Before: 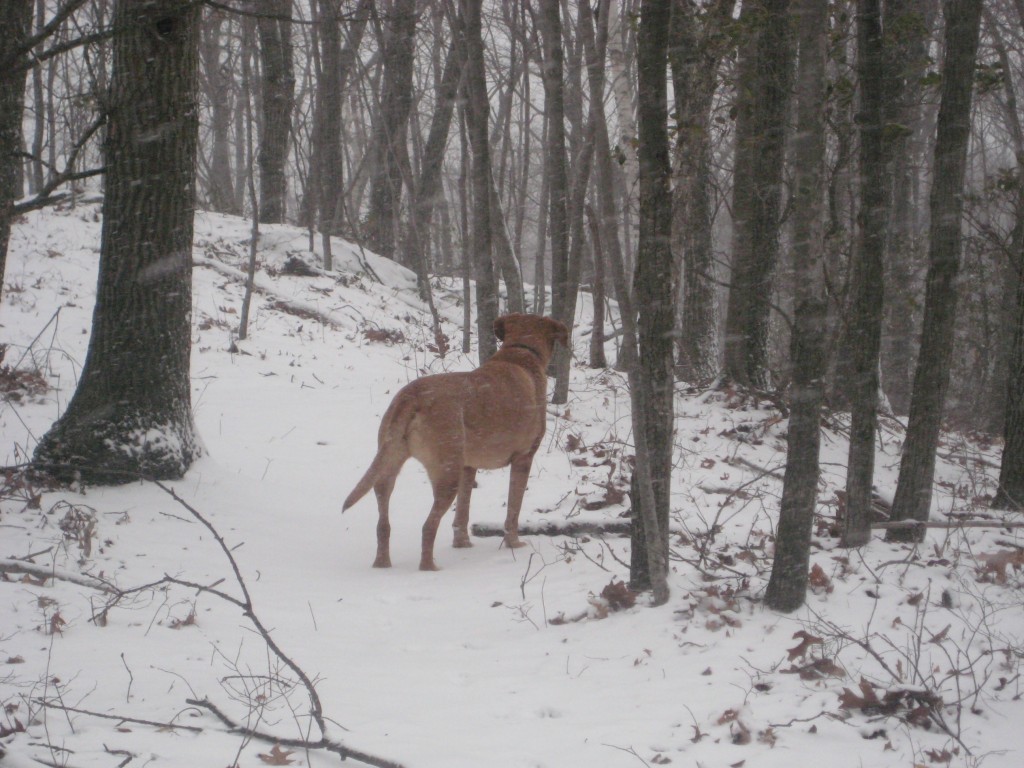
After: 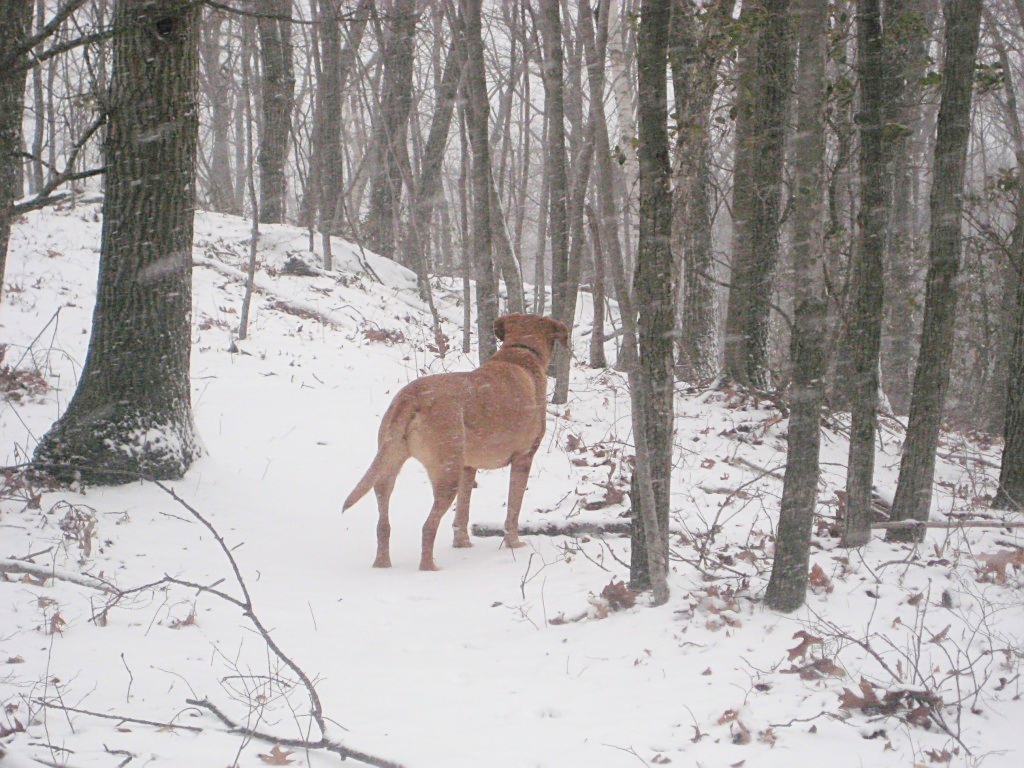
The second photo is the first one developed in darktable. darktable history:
exposure: exposure 0.209 EV, compensate exposure bias true, compensate highlight preservation false
sharpen: on, module defaults
tone curve: curves: ch0 [(0, 0) (0.003, 0.004) (0.011, 0.015) (0.025, 0.033) (0.044, 0.059) (0.069, 0.093) (0.1, 0.133) (0.136, 0.182) (0.177, 0.237) (0.224, 0.3) (0.277, 0.369) (0.335, 0.437) (0.399, 0.511) (0.468, 0.584) (0.543, 0.656) (0.623, 0.729) (0.709, 0.8) (0.801, 0.872) (0.898, 0.935) (1, 1)], color space Lab, linked channels, preserve colors none
